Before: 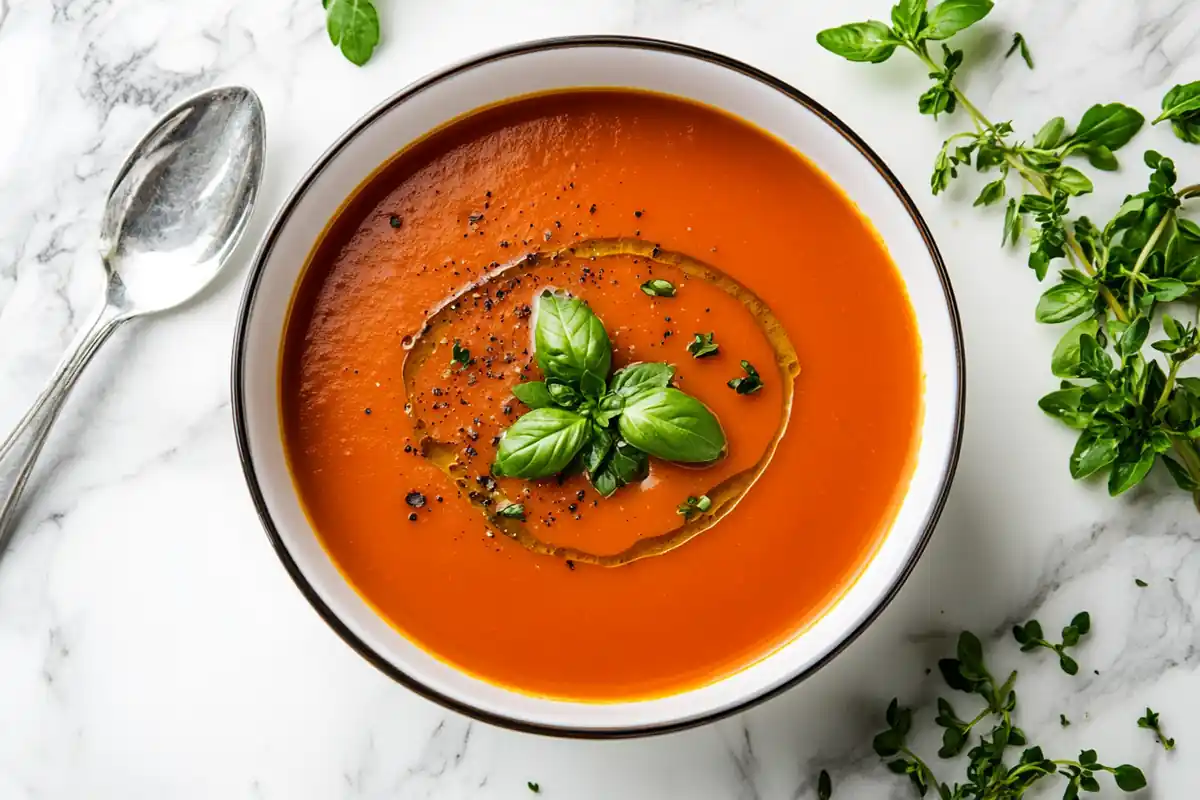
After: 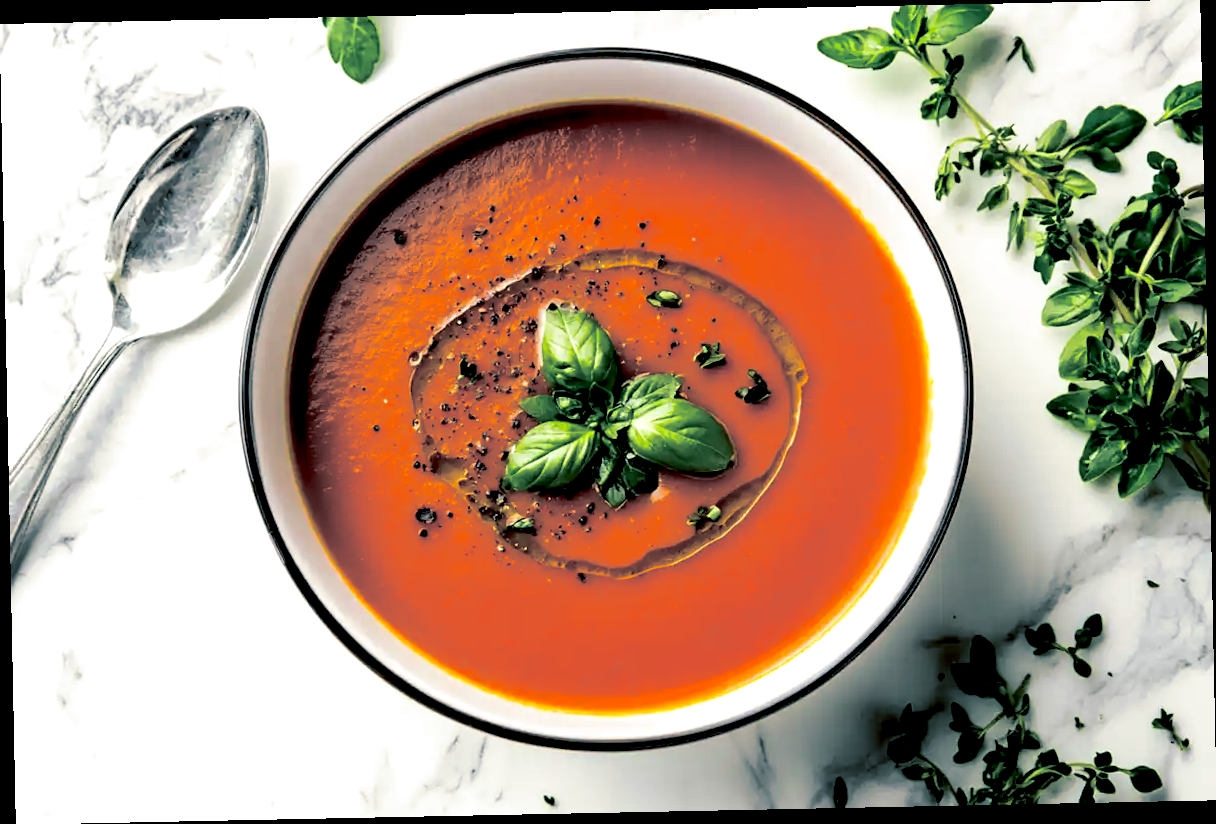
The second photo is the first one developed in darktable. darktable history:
rotate and perspective: rotation -1.17°, automatic cropping off
exposure: black level correction 0.031, exposure 0.304 EV, compensate highlight preservation false
split-toning: shadows › hue 205.2°, shadows › saturation 0.43, highlights › hue 54°, highlights › saturation 0.54
